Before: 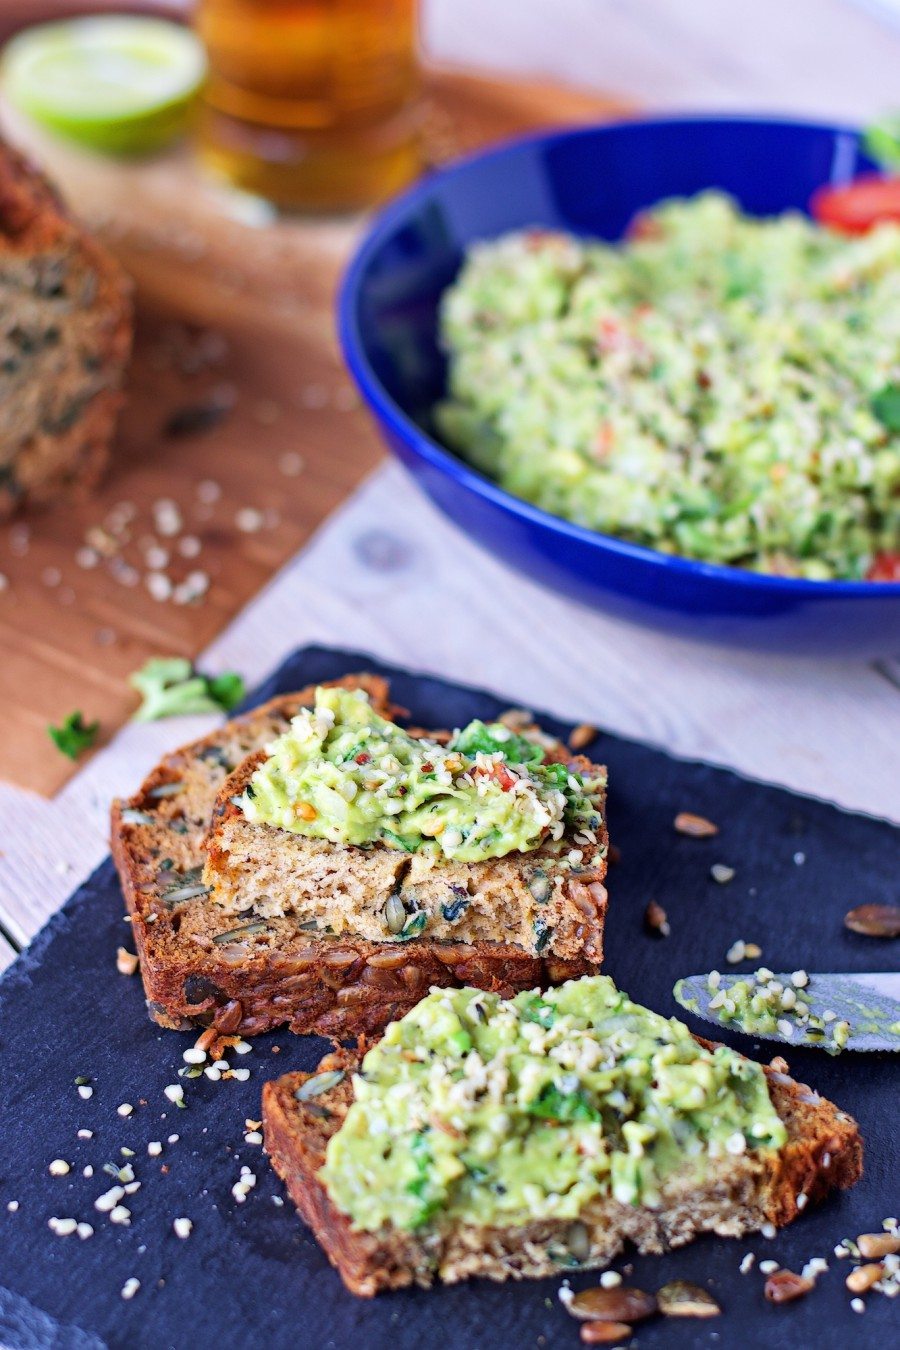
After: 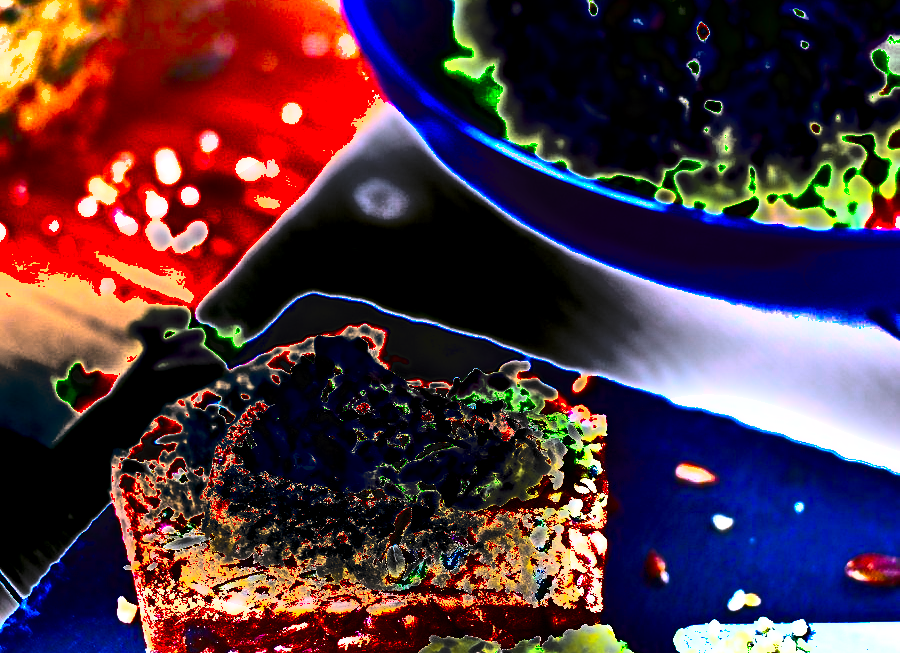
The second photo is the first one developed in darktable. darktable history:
color balance rgb: linear chroma grading › global chroma 25%, perceptual saturation grading › global saturation 40%, perceptual brilliance grading › global brilliance 30%, global vibrance 40%
exposure: black level correction 0, exposure 1.379 EV, compensate exposure bias true, compensate highlight preservation false
crop and rotate: top 26.056%, bottom 25.543%
shadows and highlights: shadows 24.5, highlights -78.15, soften with gaussian
